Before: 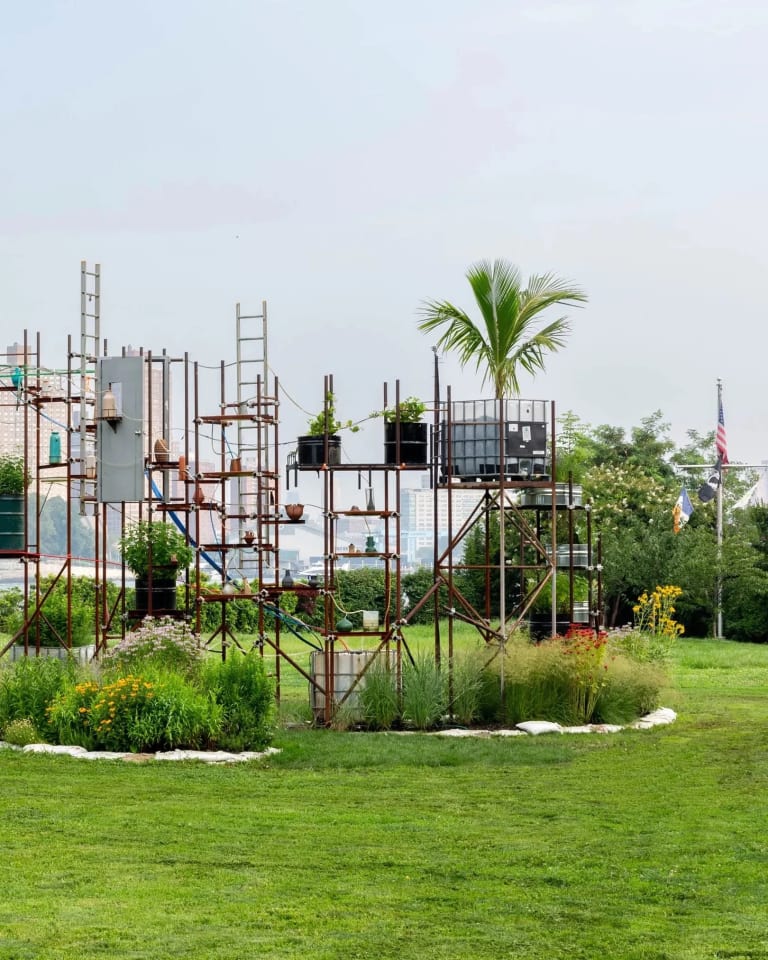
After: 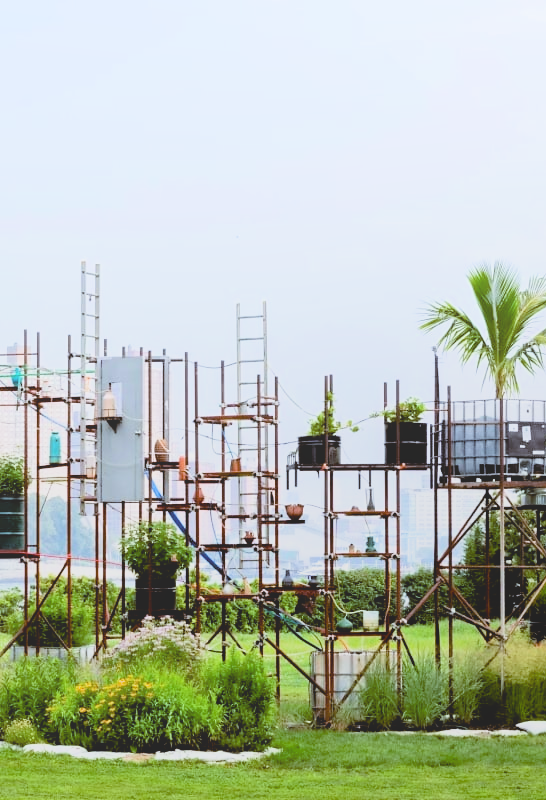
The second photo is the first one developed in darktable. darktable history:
crop: right 28.885%, bottom 16.626%
filmic rgb: black relative exposure -4 EV, white relative exposure 3 EV, hardness 3.02, contrast 1.4
exposure: exposure 0.6 EV, compensate highlight preservation false
color balance: lift [1, 1.015, 1.004, 0.985], gamma [1, 0.958, 0.971, 1.042], gain [1, 0.956, 0.977, 1.044]
tone equalizer: on, module defaults
local contrast: detail 70%
white balance: red 0.983, blue 1.036
